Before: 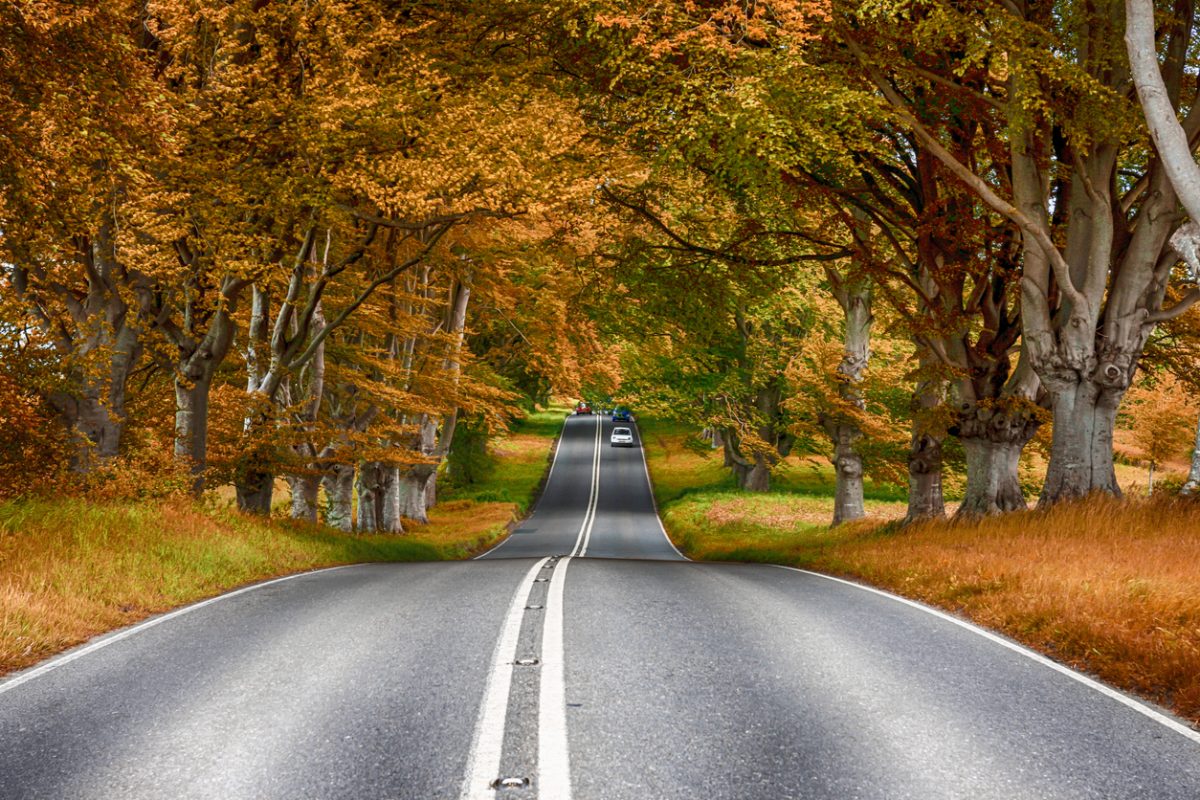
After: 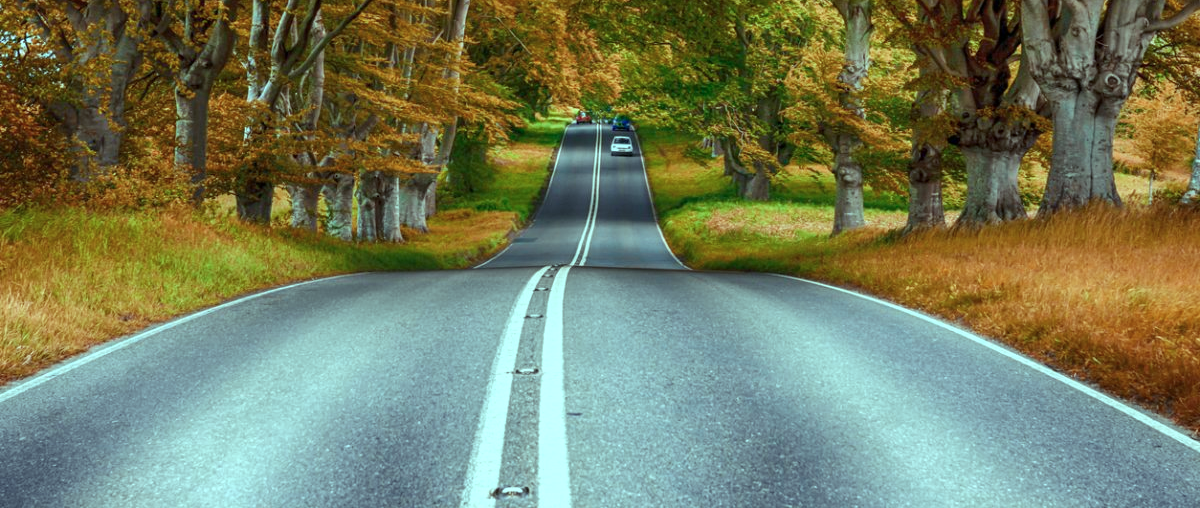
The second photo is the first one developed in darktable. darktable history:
color balance rgb: shadows lift › chroma 7.23%, shadows lift › hue 246.48°, highlights gain › chroma 5.38%, highlights gain › hue 196.93°, white fulcrum 1 EV
crop and rotate: top 36.435%
